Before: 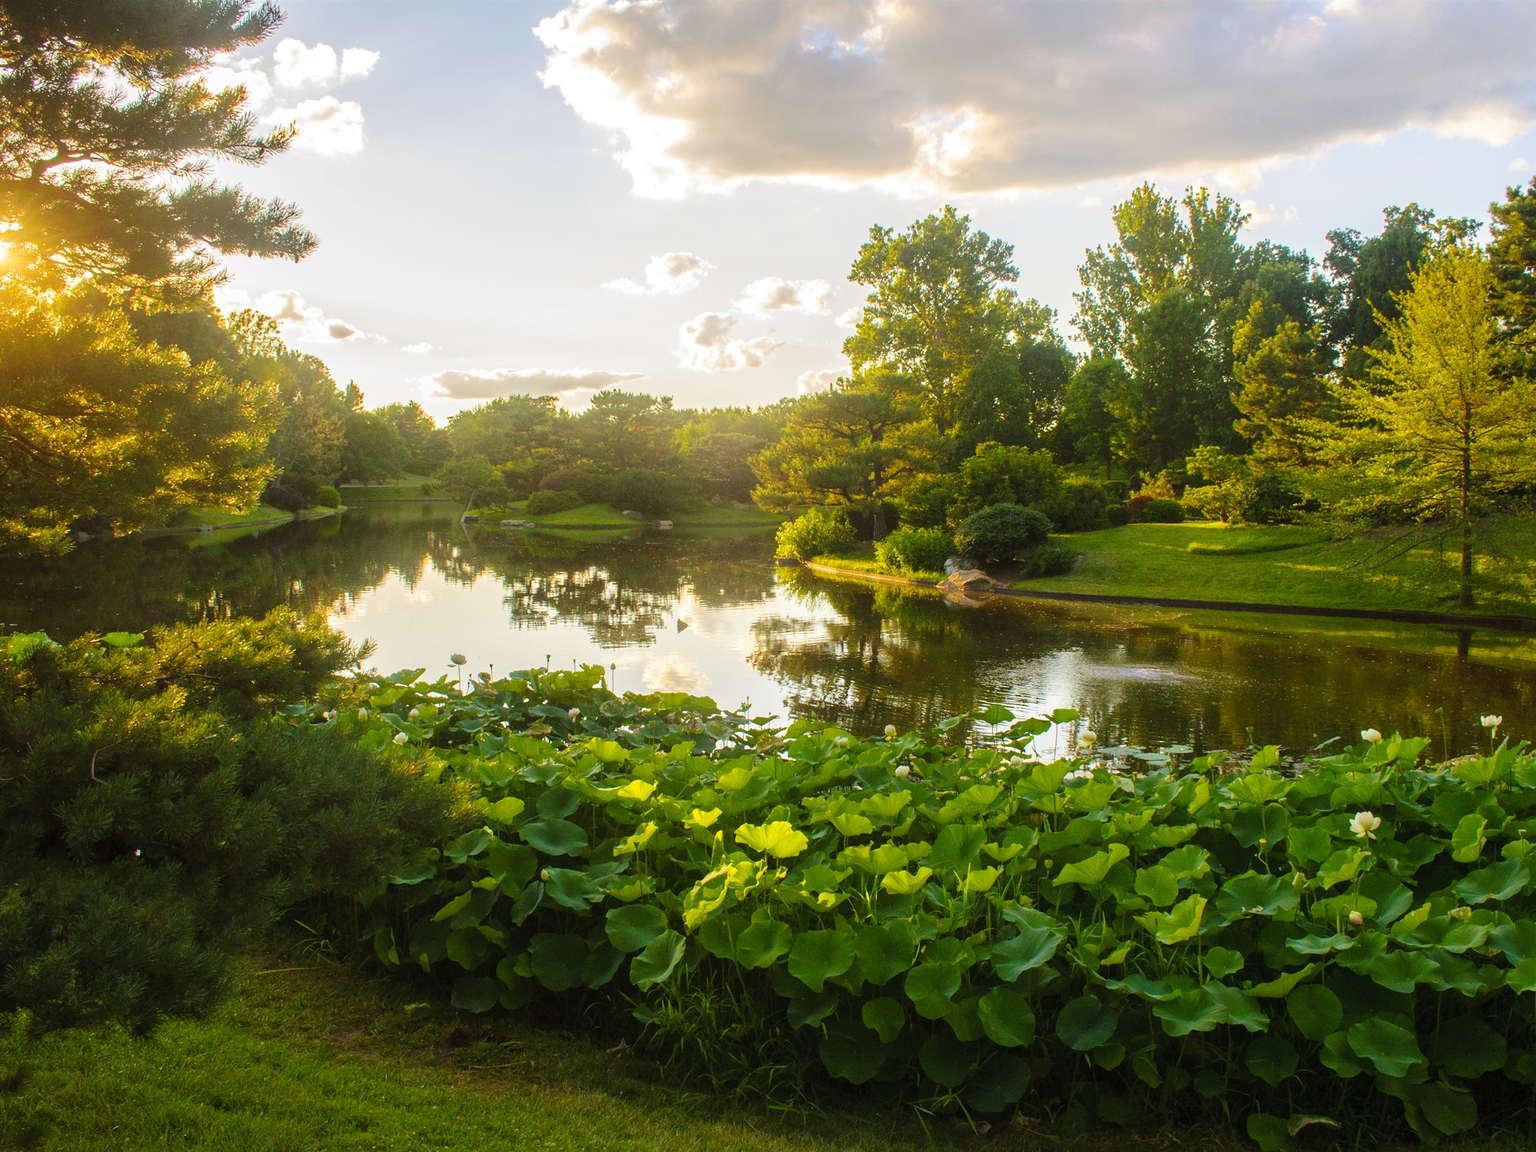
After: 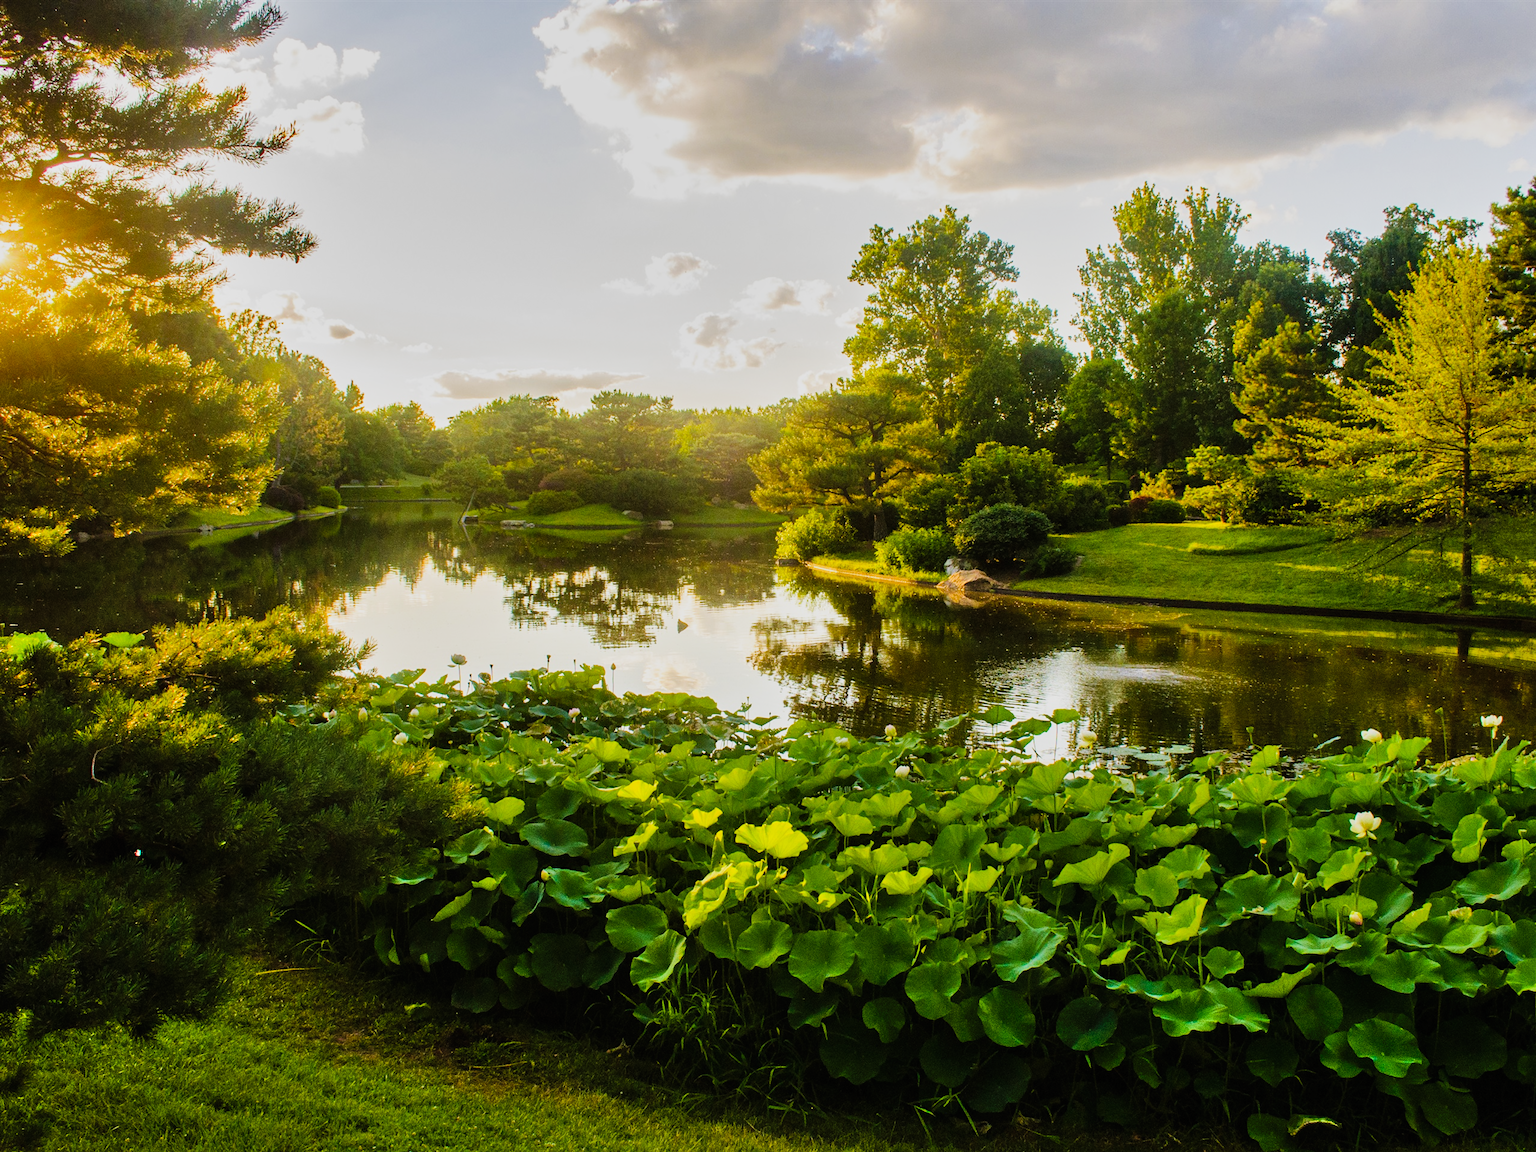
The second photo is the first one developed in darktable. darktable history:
sigmoid: contrast 1.7
shadows and highlights: low approximation 0.01, soften with gaussian
